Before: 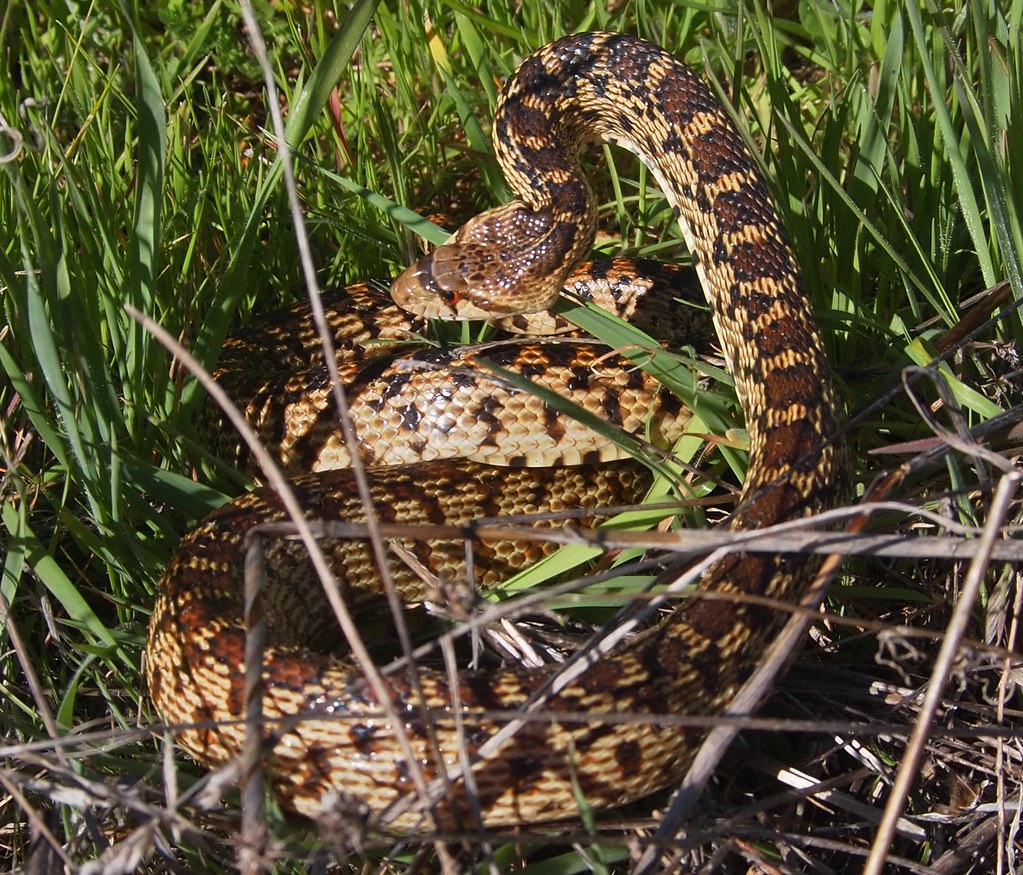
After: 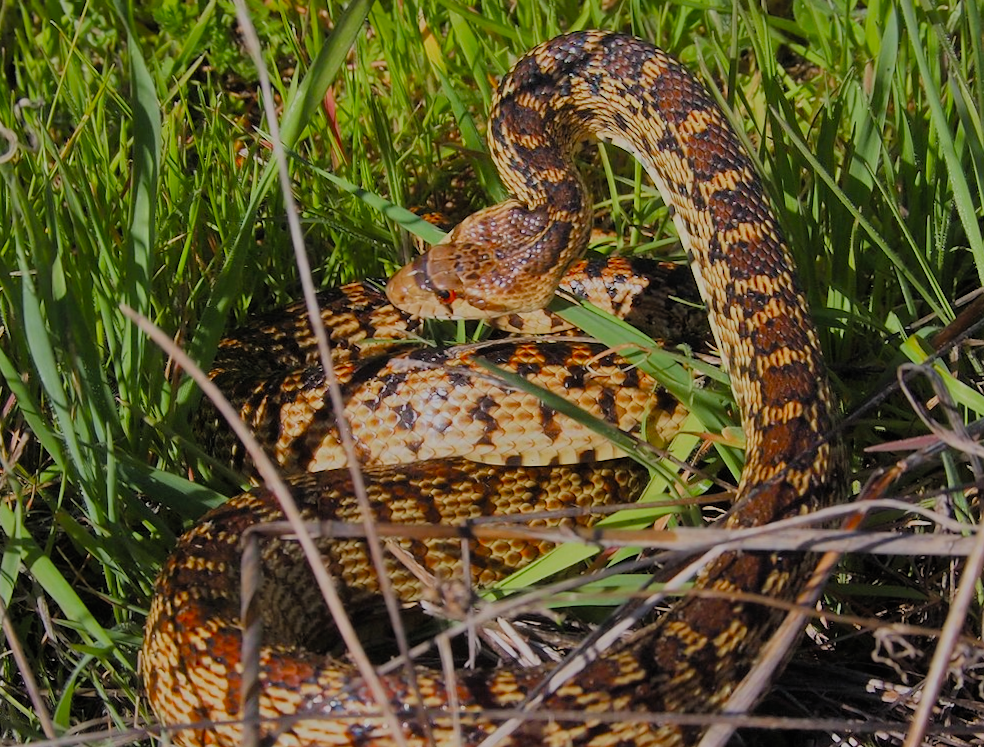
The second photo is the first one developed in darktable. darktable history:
filmic rgb: white relative exposure 8 EV, threshold 3 EV, hardness 2.44, latitude 10.07%, contrast 0.72, highlights saturation mix 10%, shadows ↔ highlights balance 1.38%, color science v4 (2020), enable highlight reconstruction true
exposure: exposure 0.178 EV, compensate exposure bias true, compensate highlight preservation false
crop and rotate: angle 0.2°, left 0.275%, right 3.127%, bottom 14.18%
